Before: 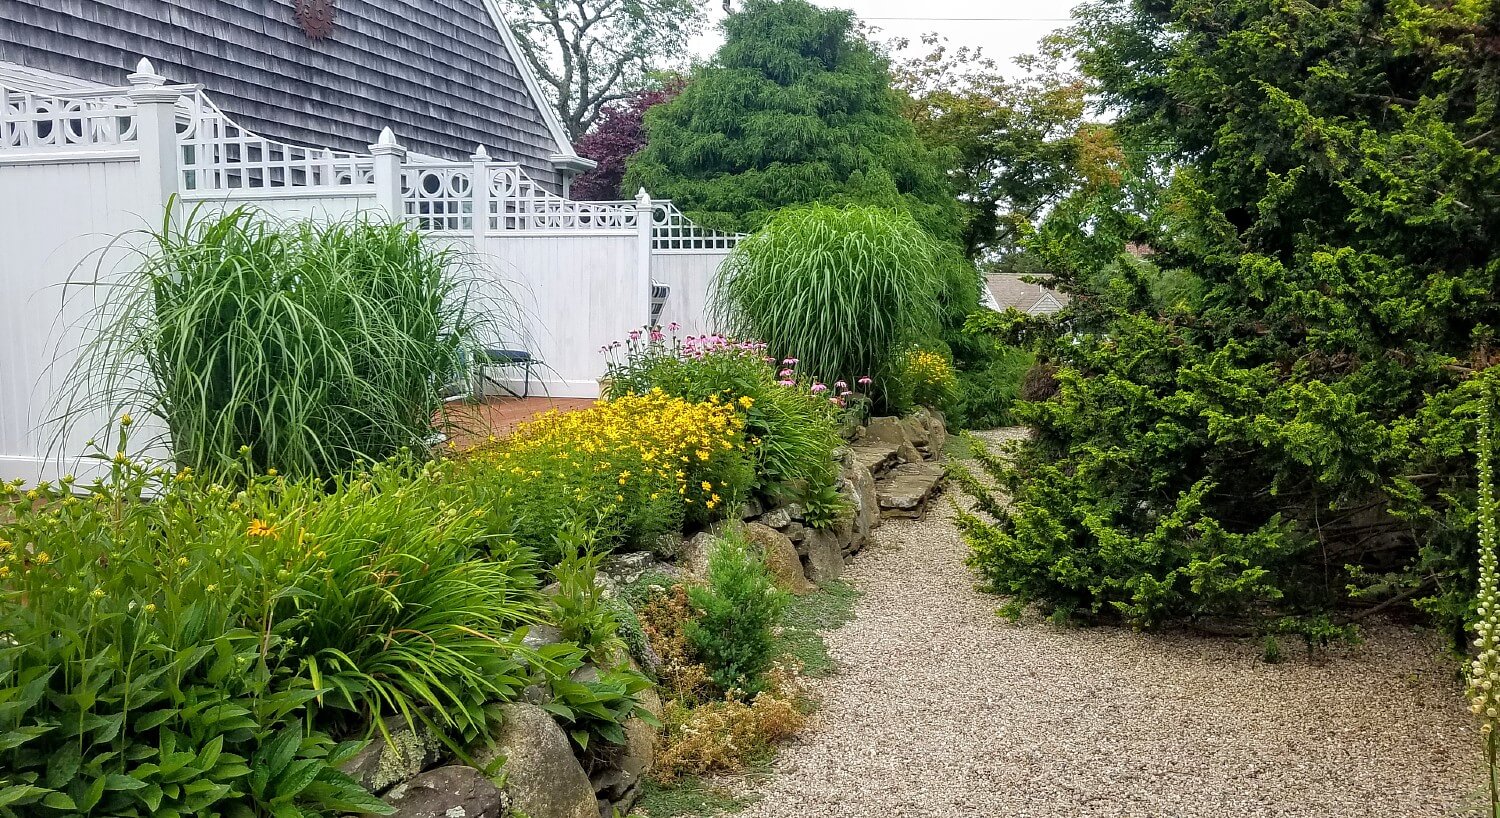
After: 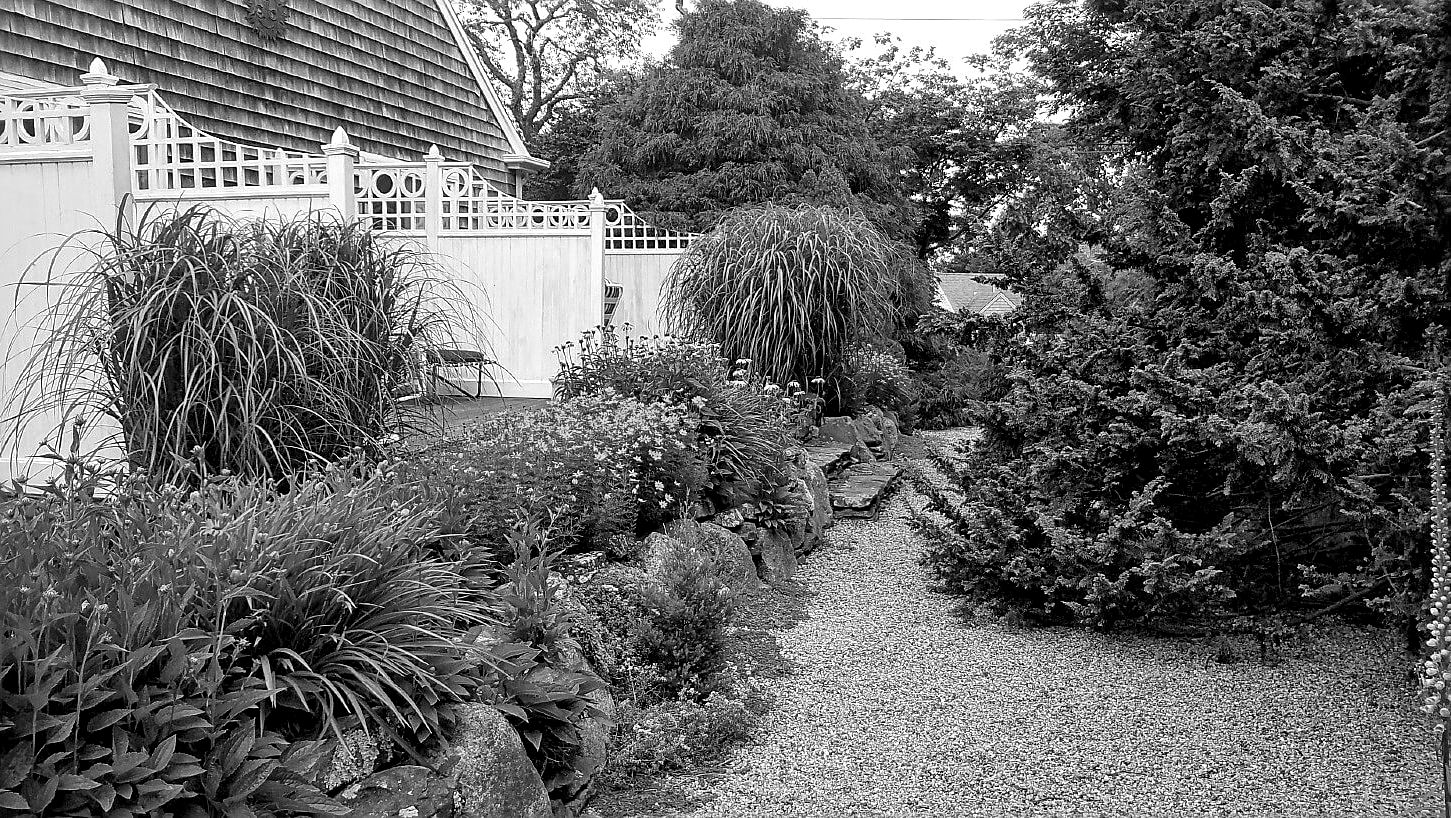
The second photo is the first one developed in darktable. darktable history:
sharpen: on, module defaults
local contrast: mode bilateral grid, contrast 25, coarseness 60, detail 152%, midtone range 0.2
crop and rotate: left 3.214%
color calibration: output gray [0.253, 0.26, 0.487, 0], x 0.37, y 0.382, temperature 4314.73 K
